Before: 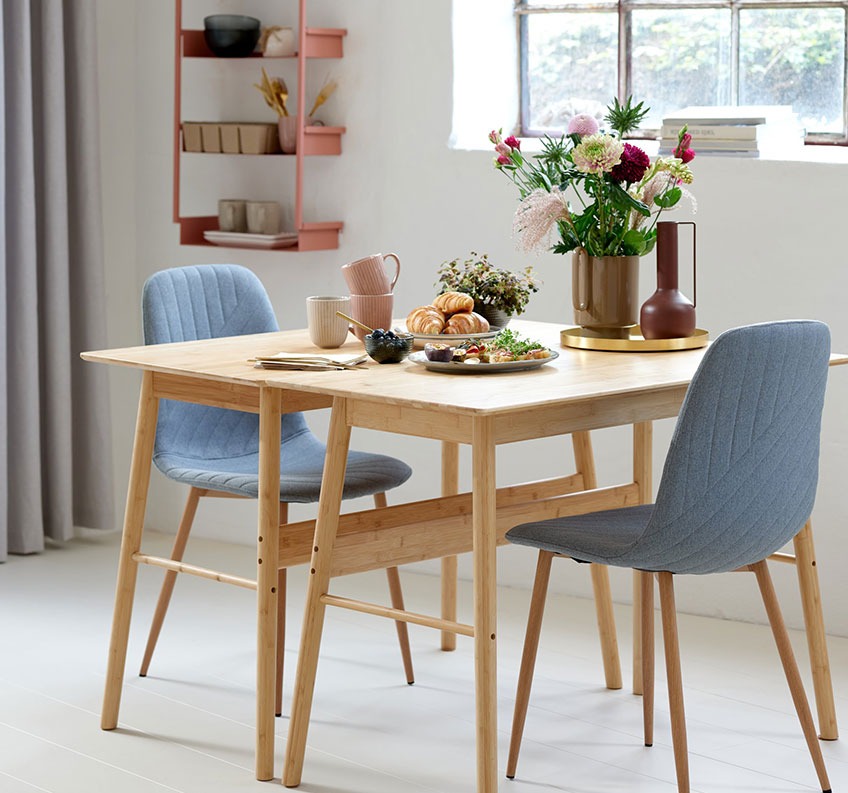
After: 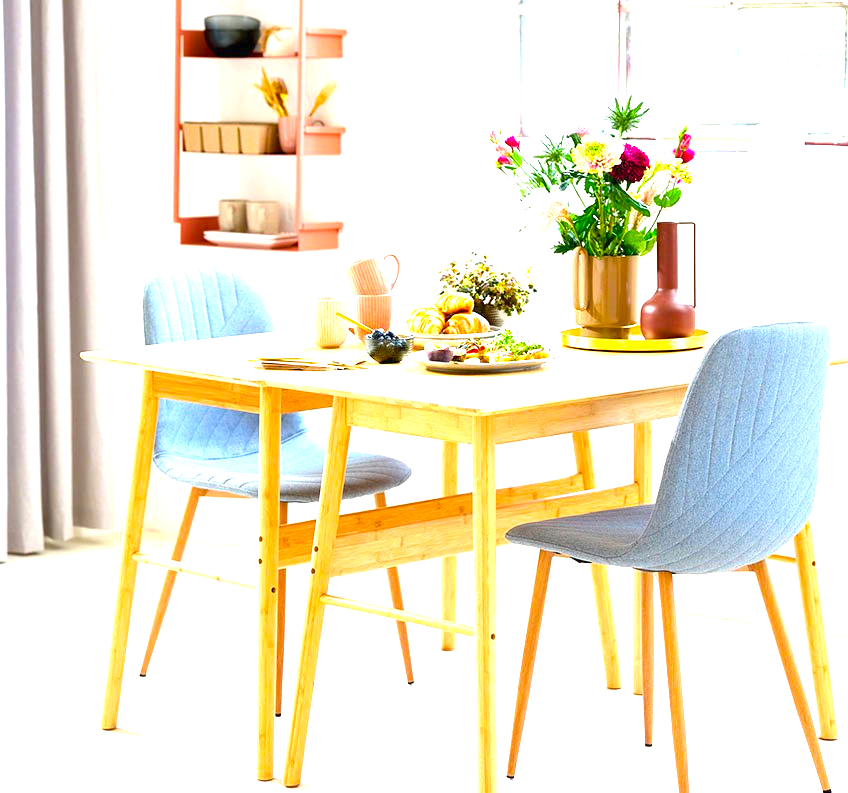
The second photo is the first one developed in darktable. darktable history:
color balance rgb: linear chroma grading › global chroma 15%, perceptual saturation grading › global saturation 30%
exposure: black level correction 0, exposure 1.975 EV, compensate exposure bias true, compensate highlight preservation false
